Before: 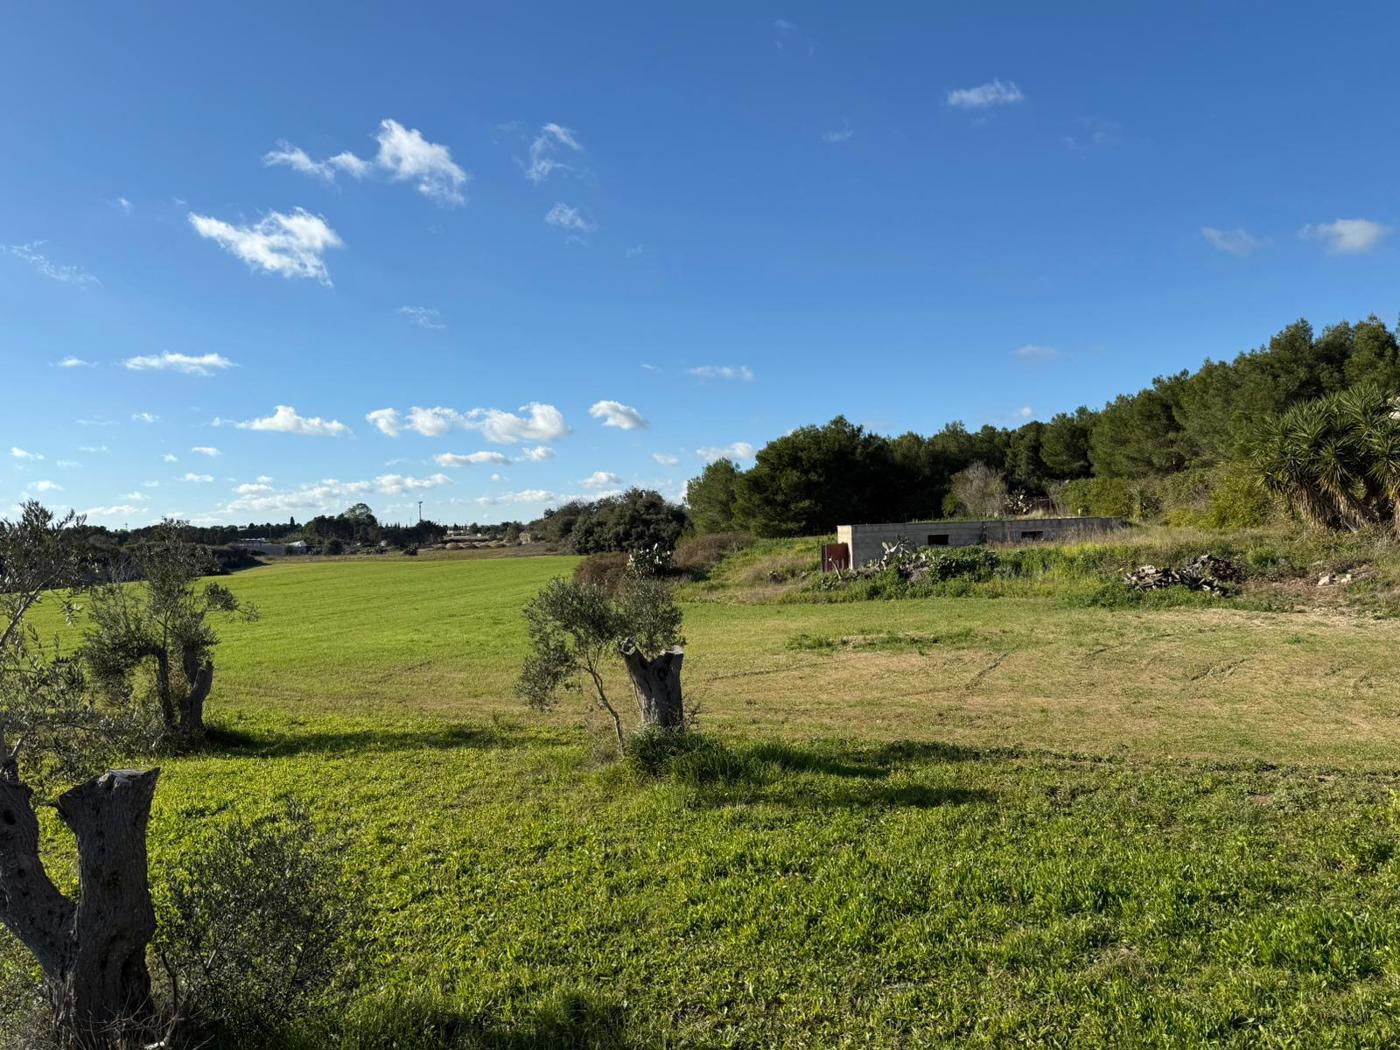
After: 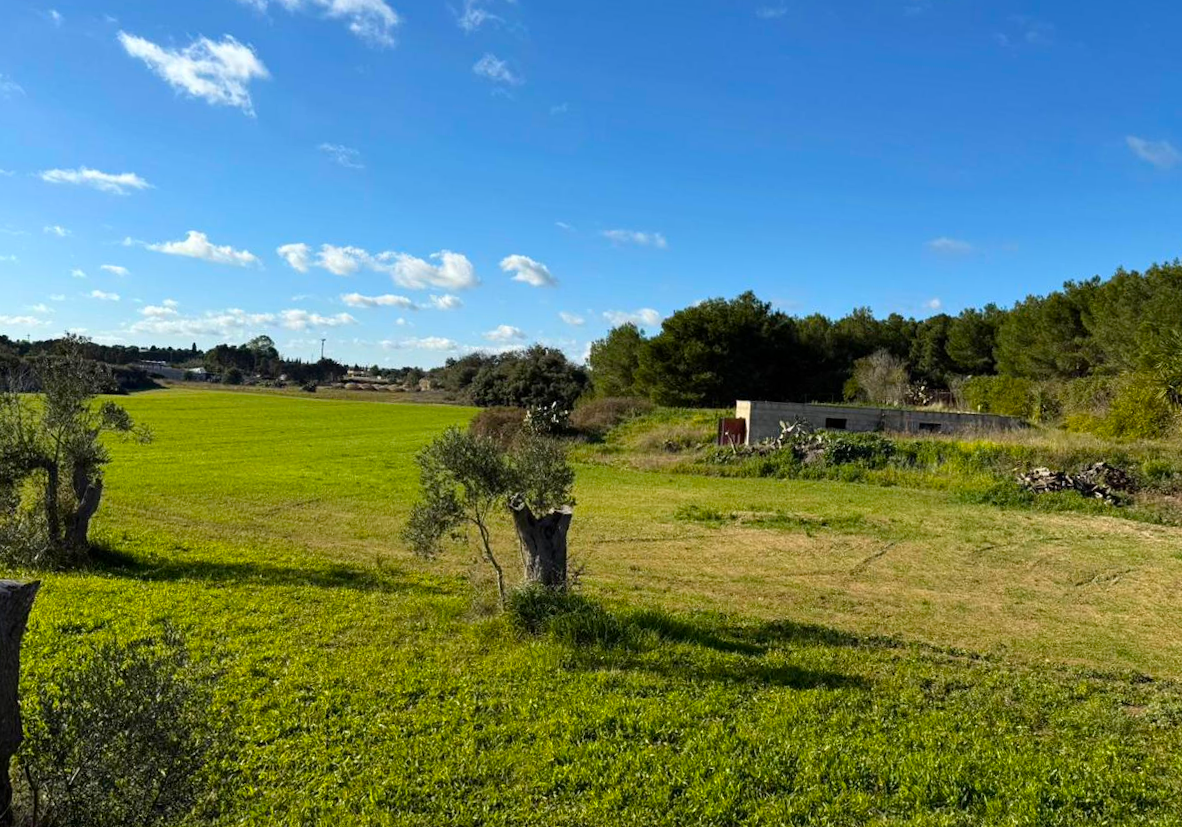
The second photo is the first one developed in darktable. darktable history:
color balance rgb: perceptual saturation grading › global saturation 20%, global vibrance 20%
shadows and highlights: shadows -30, highlights 30
crop: left 9.712%, top 16.928%, right 10.845%, bottom 12.332%
rotate and perspective: rotation 5.12°, automatic cropping off
